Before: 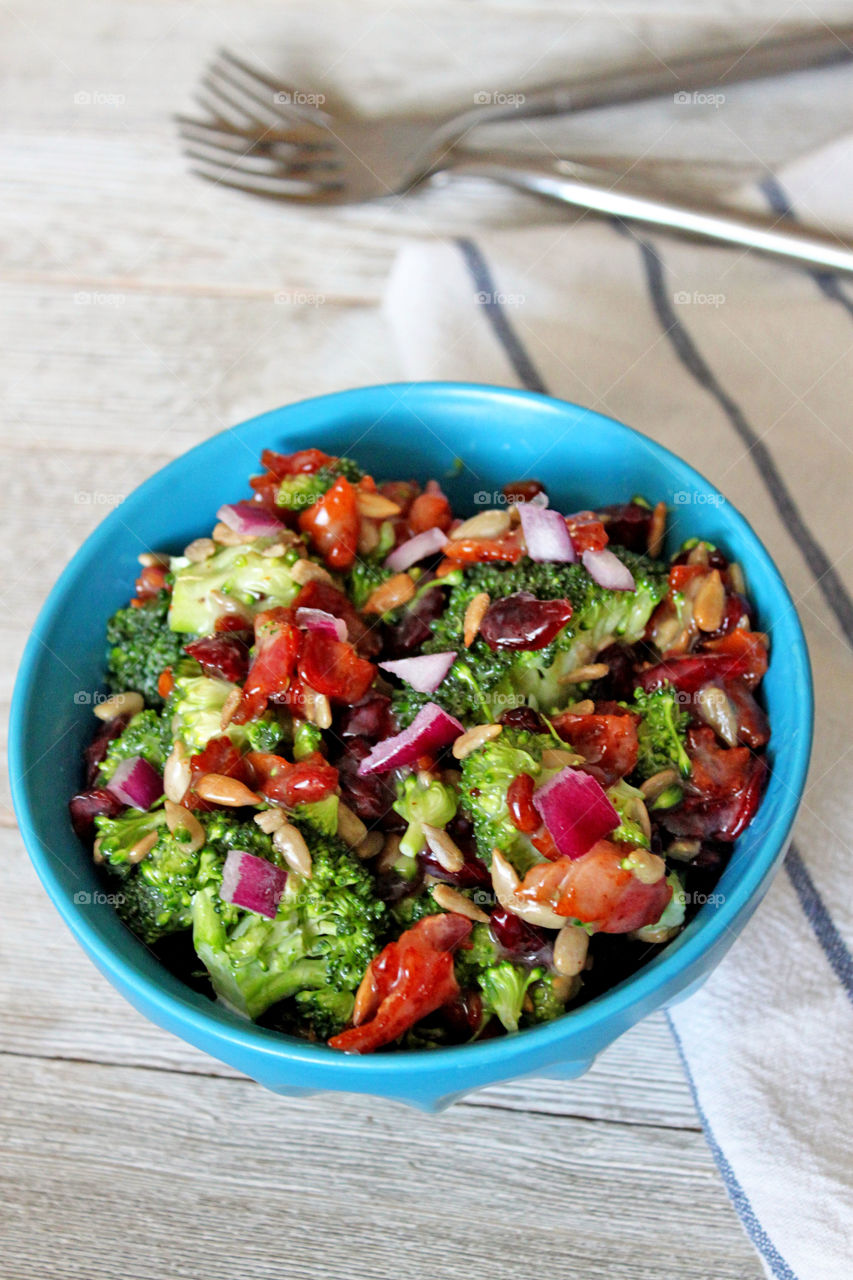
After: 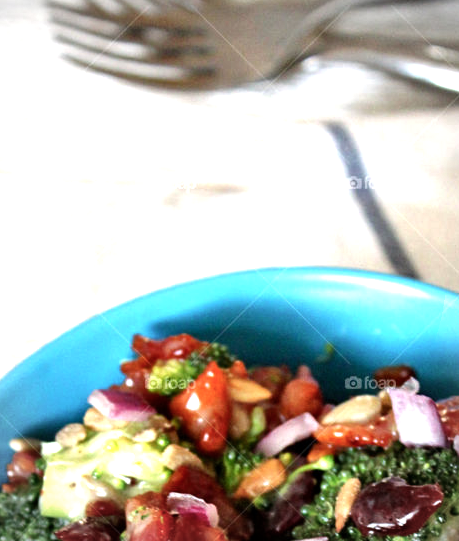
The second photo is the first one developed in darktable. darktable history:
vignetting: fall-off radius 62.81%, unbound false
color balance rgb: shadows lift › chroma 0.699%, shadows lift › hue 114.27°, power › hue 174.52°, linear chroma grading › shadows -1.787%, linear chroma grading › highlights -14.864%, linear chroma grading › global chroma -9.535%, linear chroma grading › mid-tones -10.302%, perceptual saturation grading › global saturation 1.241%, perceptual saturation grading › highlights -1.925%, perceptual saturation grading › mid-tones 3.657%, perceptual saturation grading › shadows 7.831%, perceptual brilliance grading › global brilliance -4.29%, perceptual brilliance grading › highlights 25.202%, perceptual brilliance grading › mid-tones 6.969%, perceptual brilliance grading › shadows -5.063%, global vibrance 26.655%, contrast 6.31%
crop: left 15.215%, top 9.03%, right 30.888%, bottom 48.642%
